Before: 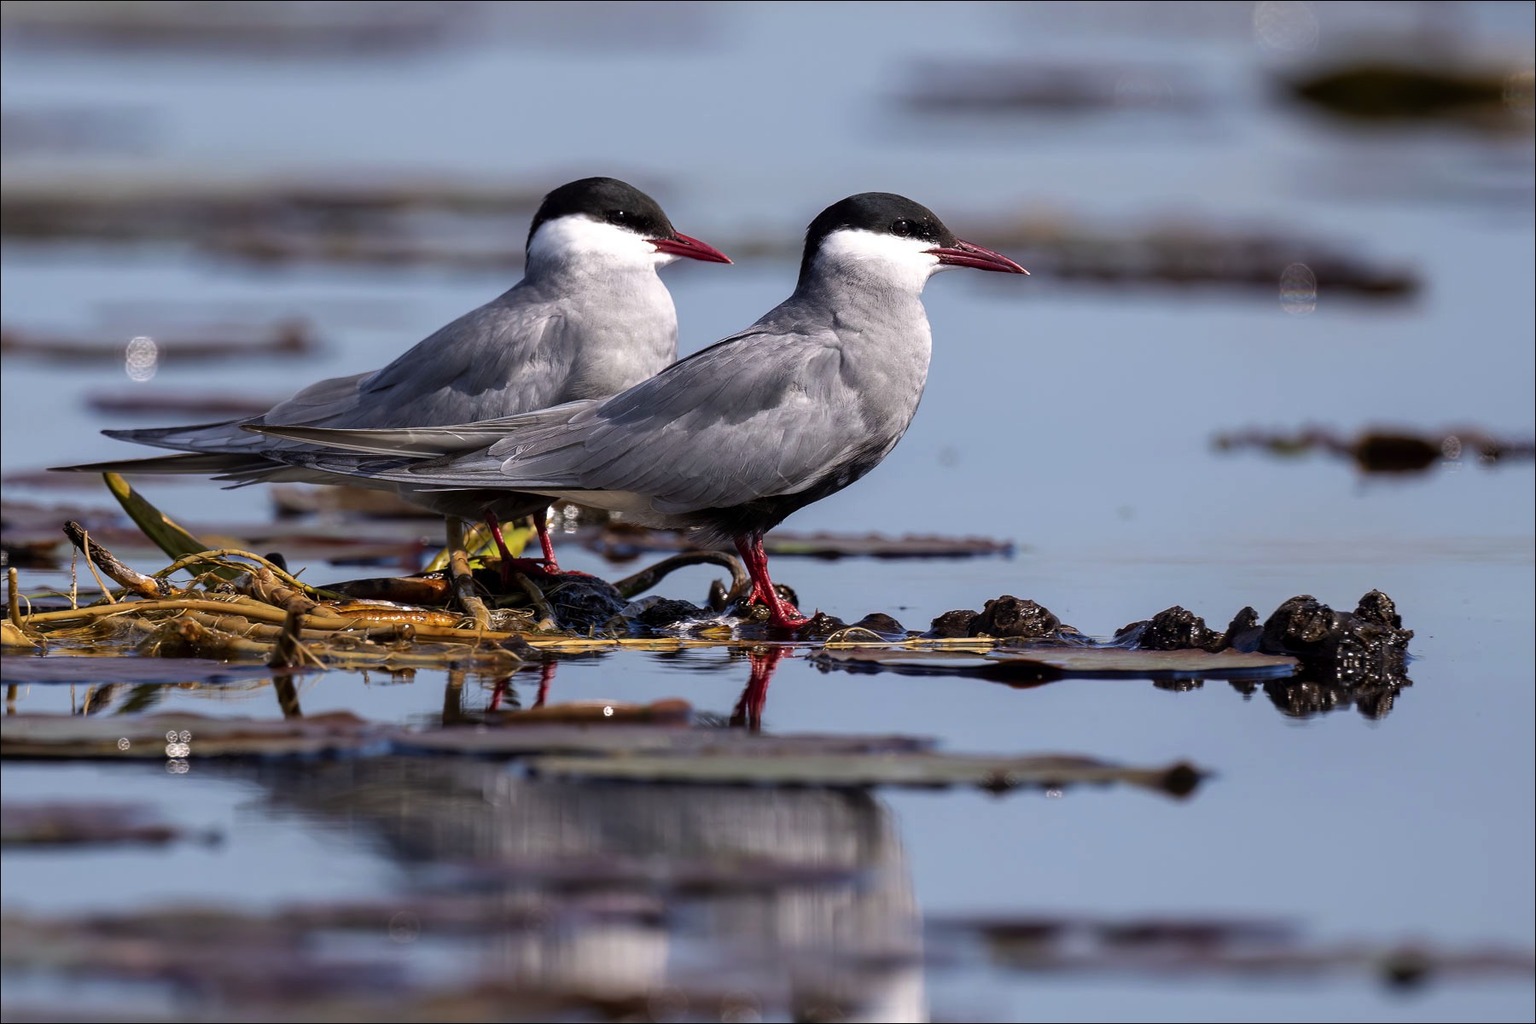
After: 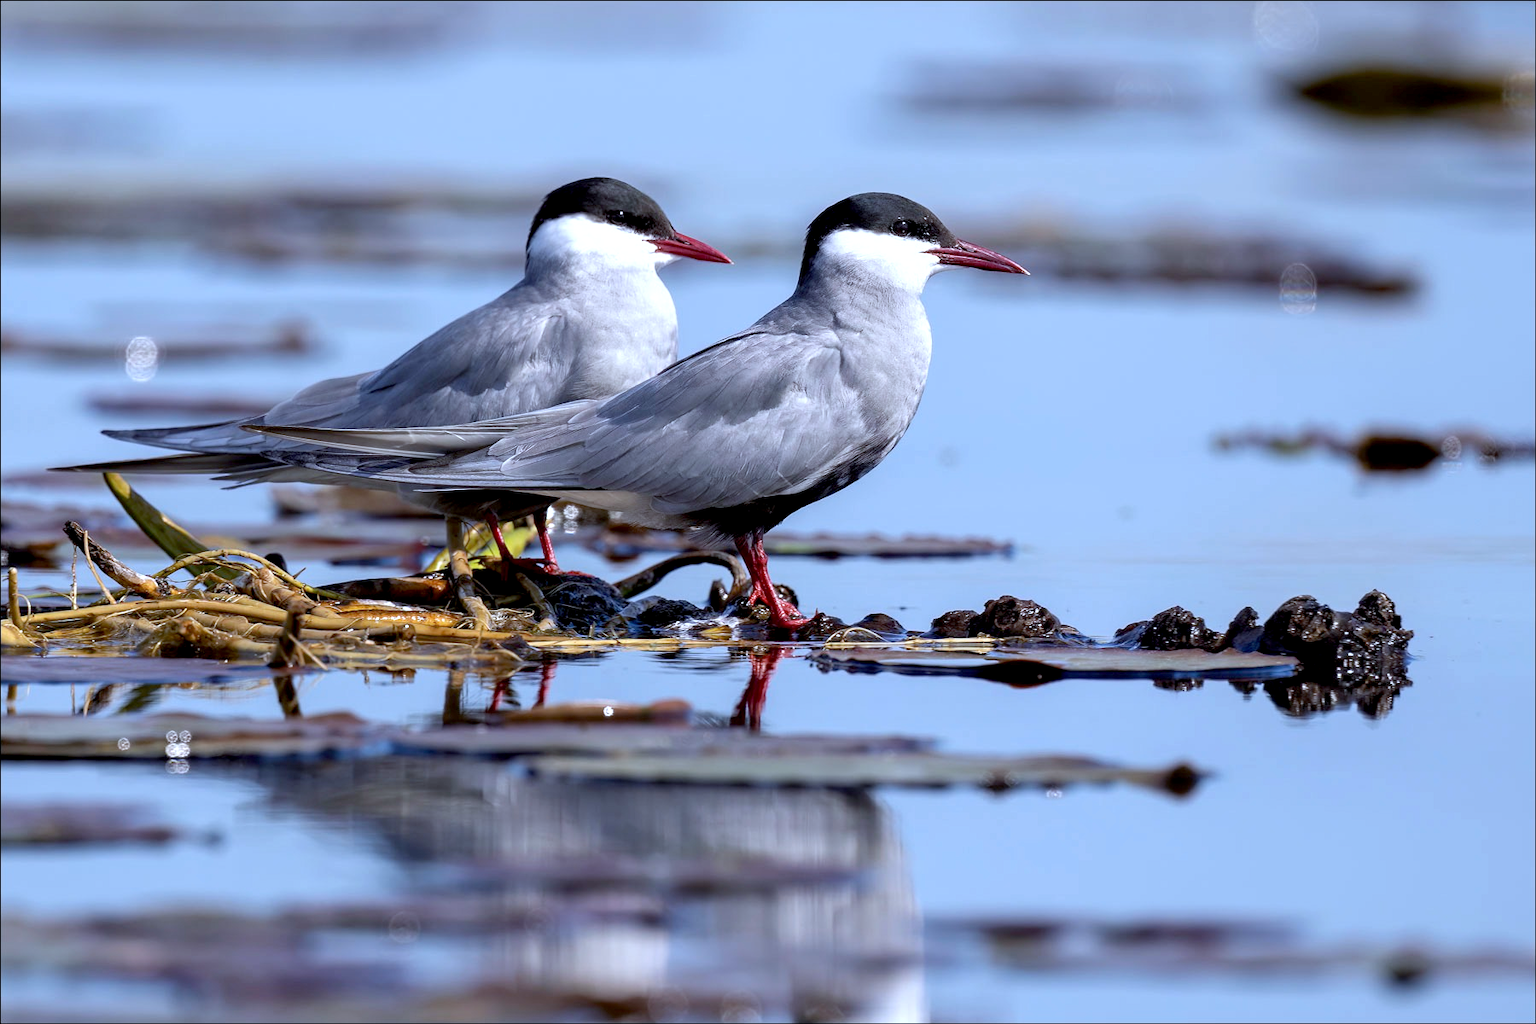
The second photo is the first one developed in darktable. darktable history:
exposure: black level correction 0.005, exposure 0.286 EV, compensate highlight preservation false
color calibration: illuminant as shot in camera, x 0.378, y 0.381, temperature 4093.13 K, saturation algorithm version 1 (2020)
